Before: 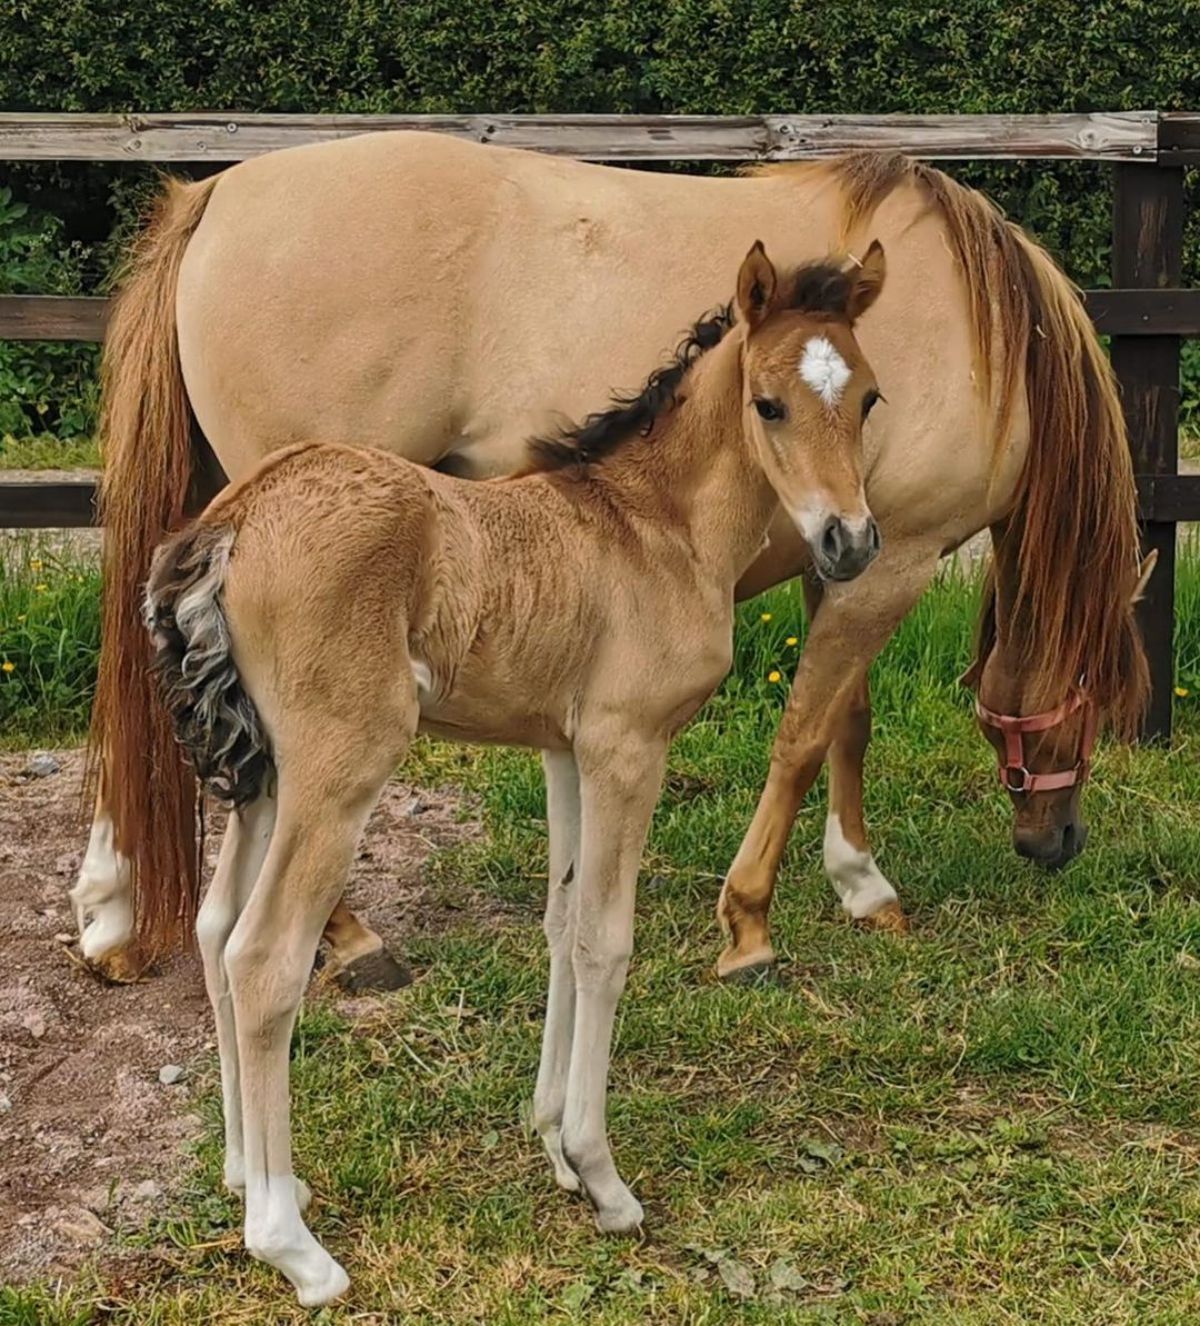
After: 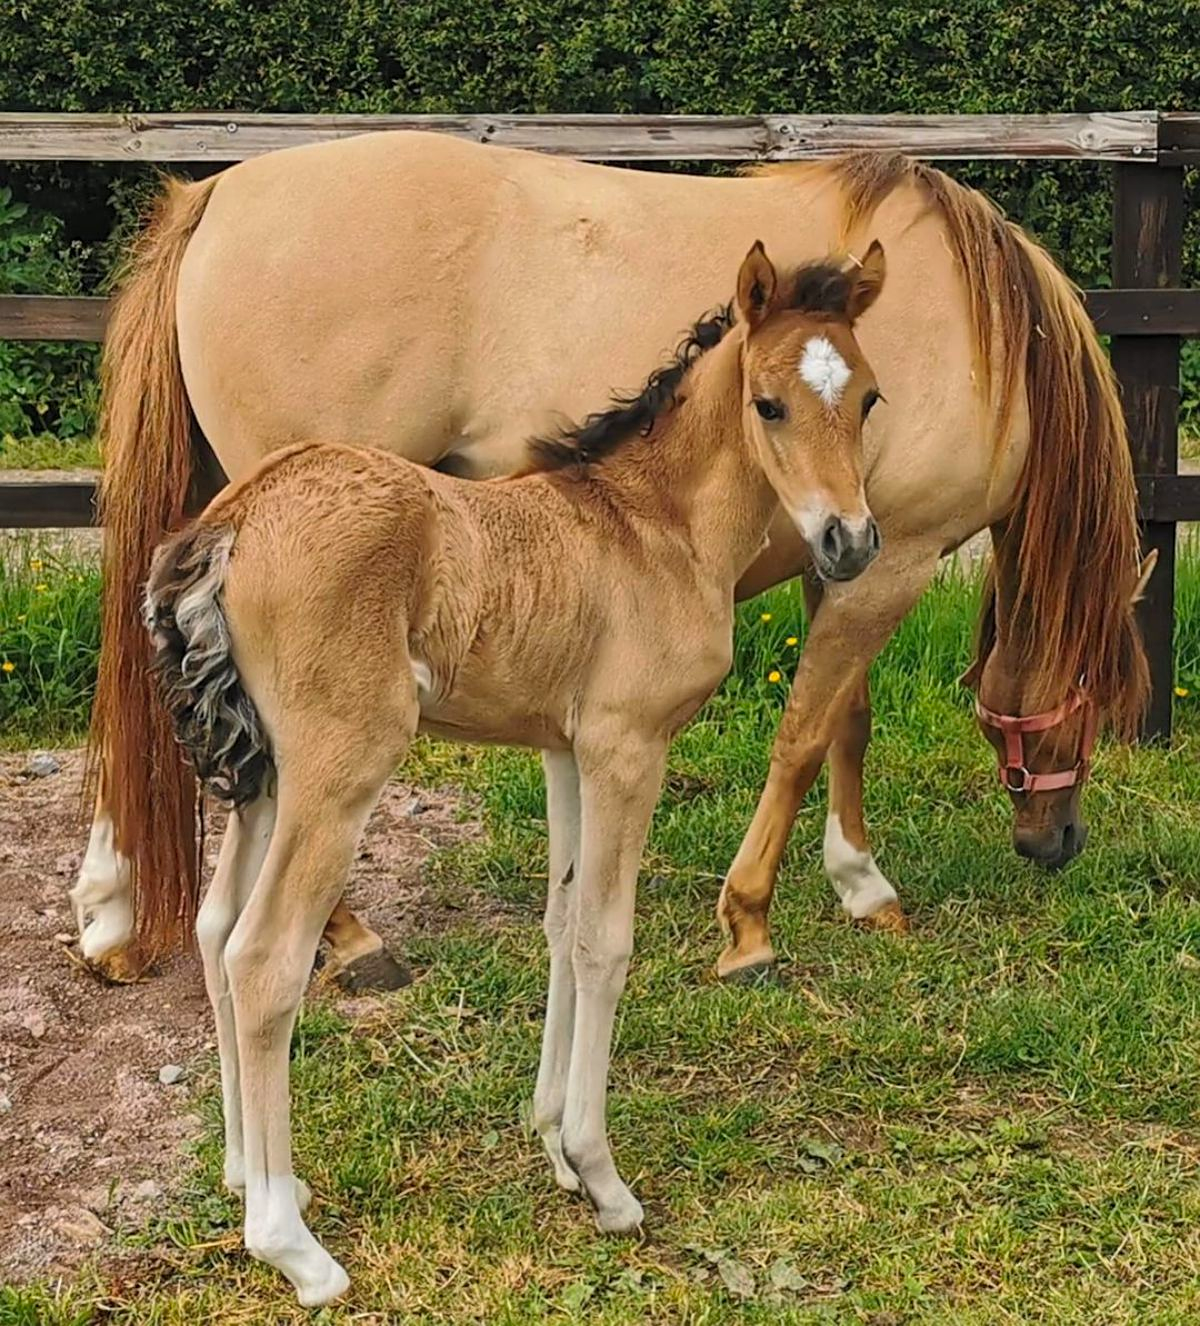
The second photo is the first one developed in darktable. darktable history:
sharpen: amount 0.213
contrast brightness saturation: contrast 0.074, brightness 0.074, saturation 0.176
